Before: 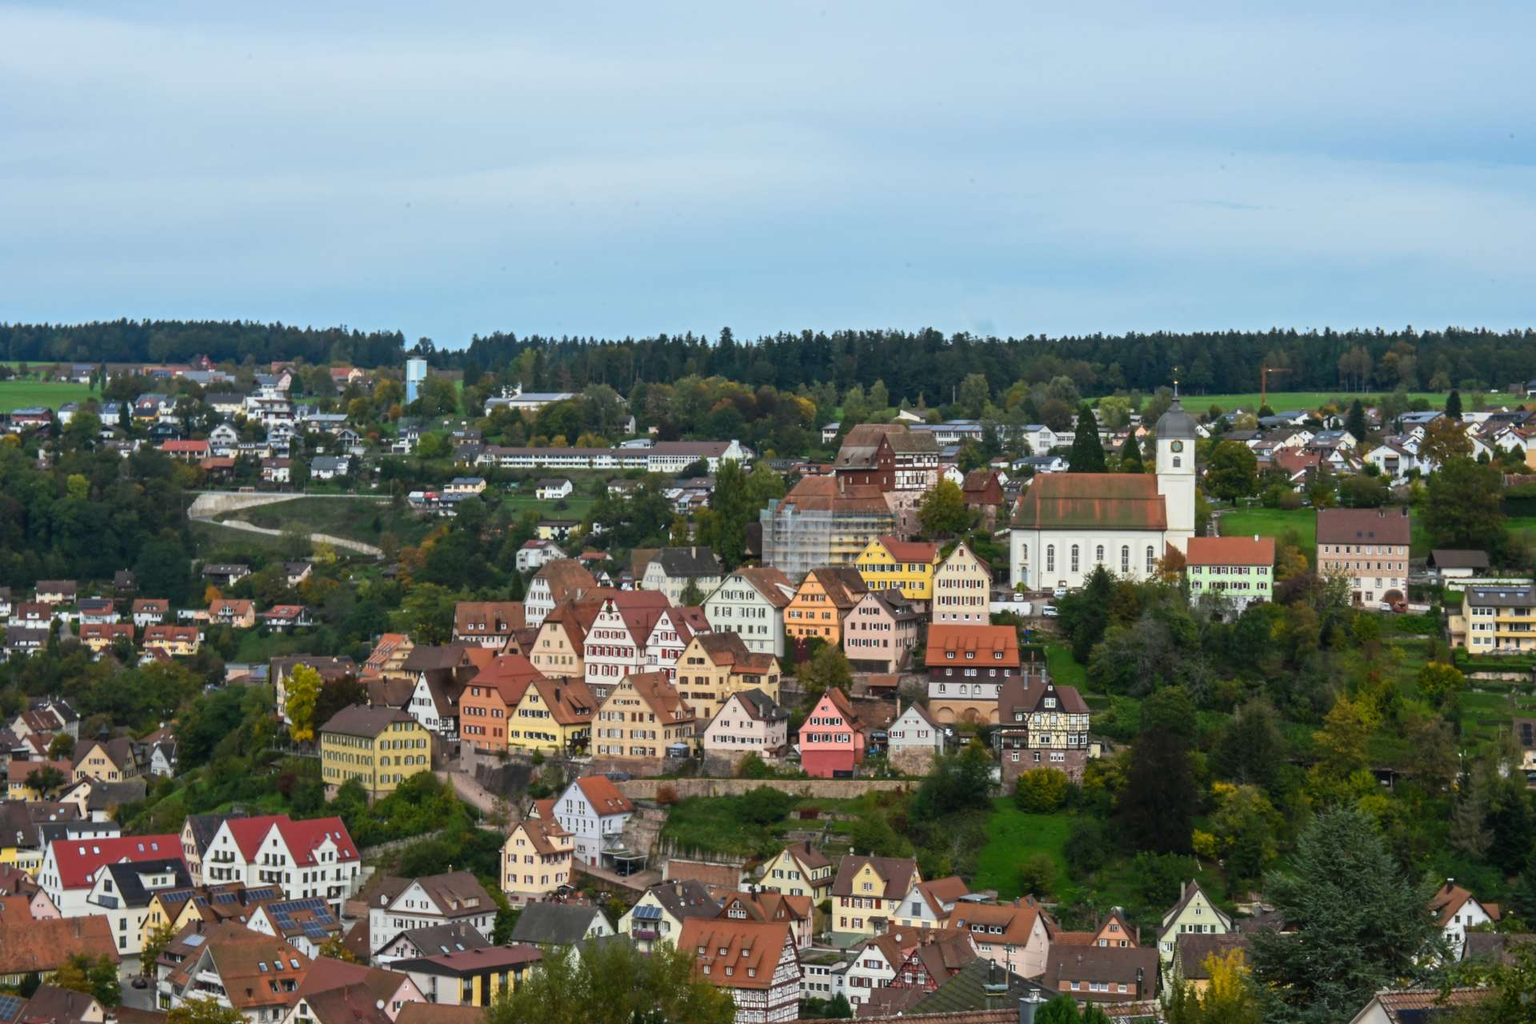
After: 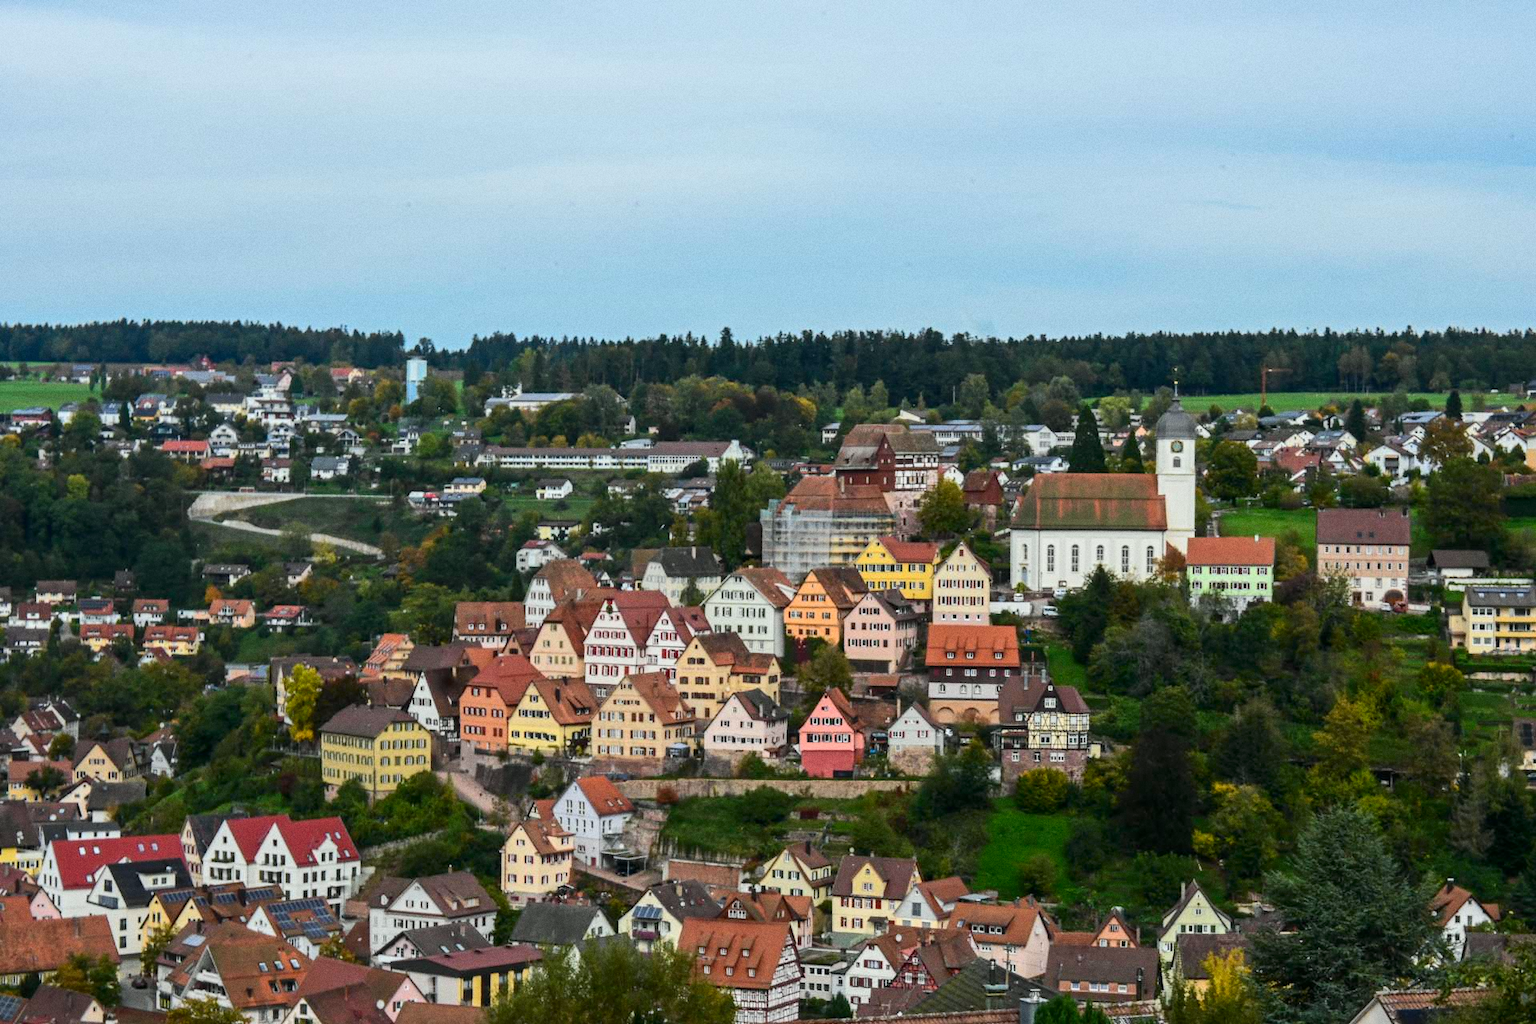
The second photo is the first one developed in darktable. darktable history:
local contrast: highlights 61%, shadows 106%, detail 107%, midtone range 0.529
grain: on, module defaults
white balance: emerald 1
tone curve: curves: ch0 [(0, 0.01) (0.037, 0.032) (0.131, 0.108) (0.275, 0.256) (0.483, 0.512) (0.61, 0.665) (0.696, 0.742) (0.792, 0.819) (0.911, 0.925) (0.997, 0.995)]; ch1 [(0, 0) (0.308, 0.29) (0.425, 0.411) (0.492, 0.488) (0.507, 0.503) (0.53, 0.532) (0.573, 0.586) (0.683, 0.702) (0.746, 0.77) (1, 1)]; ch2 [(0, 0) (0.246, 0.233) (0.36, 0.352) (0.415, 0.415) (0.485, 0.487) (0.502, 0.504) (0.525, 0.518) (0.539, 0.539) (0.587, 0.594) (0.636, 0.652) (0.711, 0.729) (0.845, 0.855) (0.998, 0.977)], color space Lab, independent channels, preserve colors none
